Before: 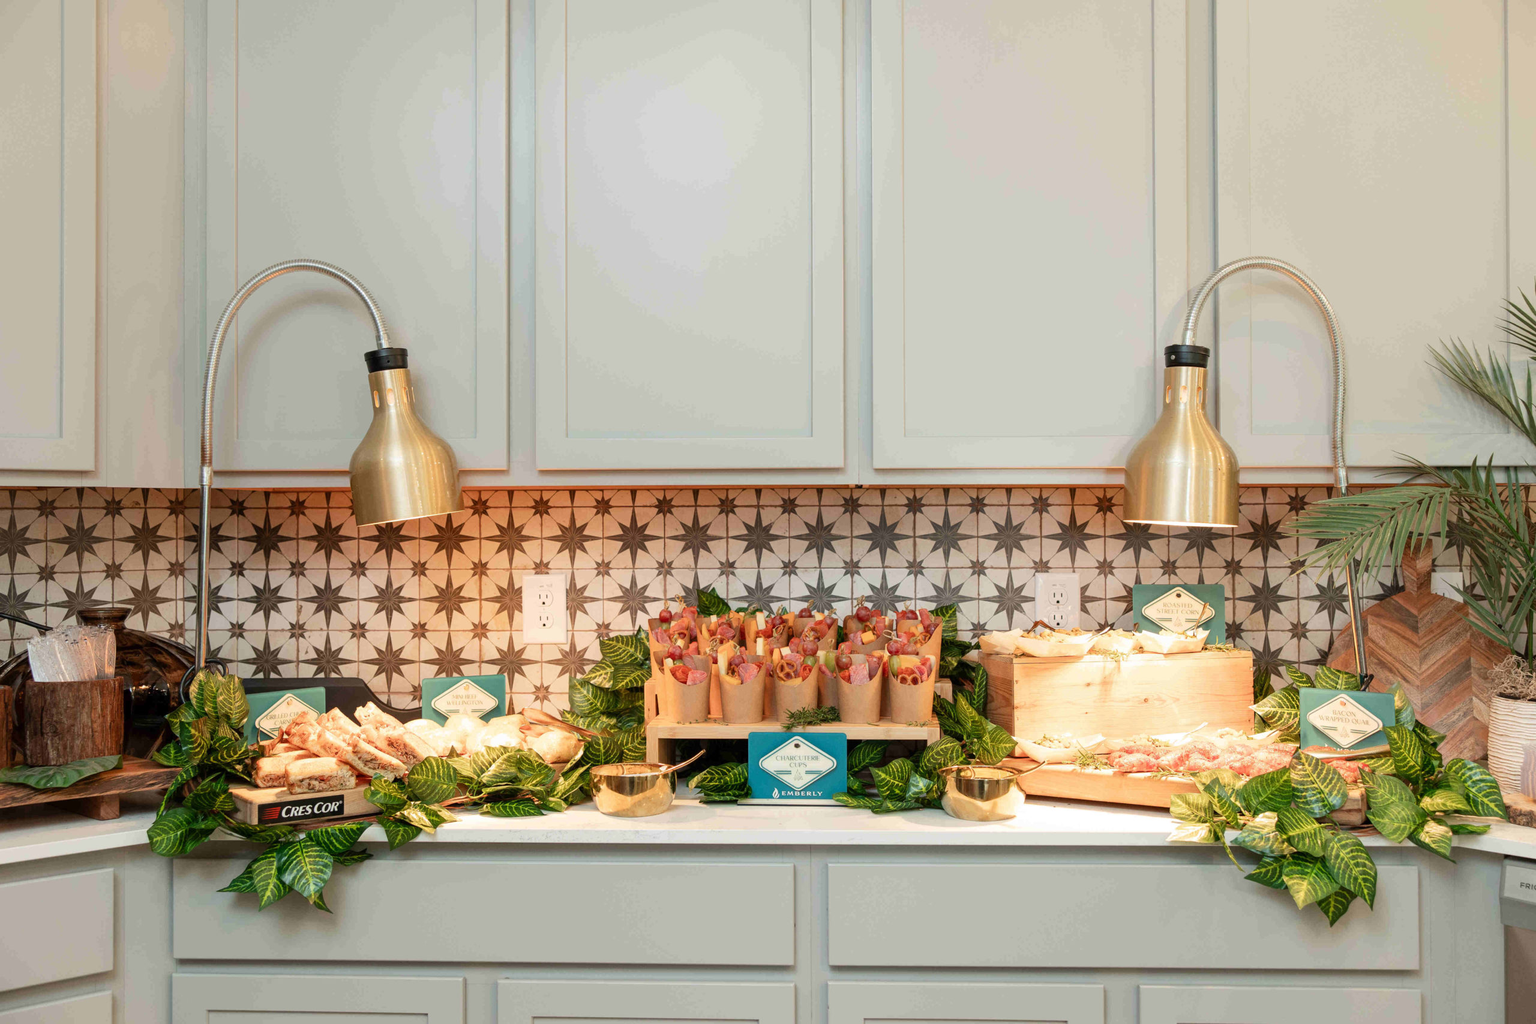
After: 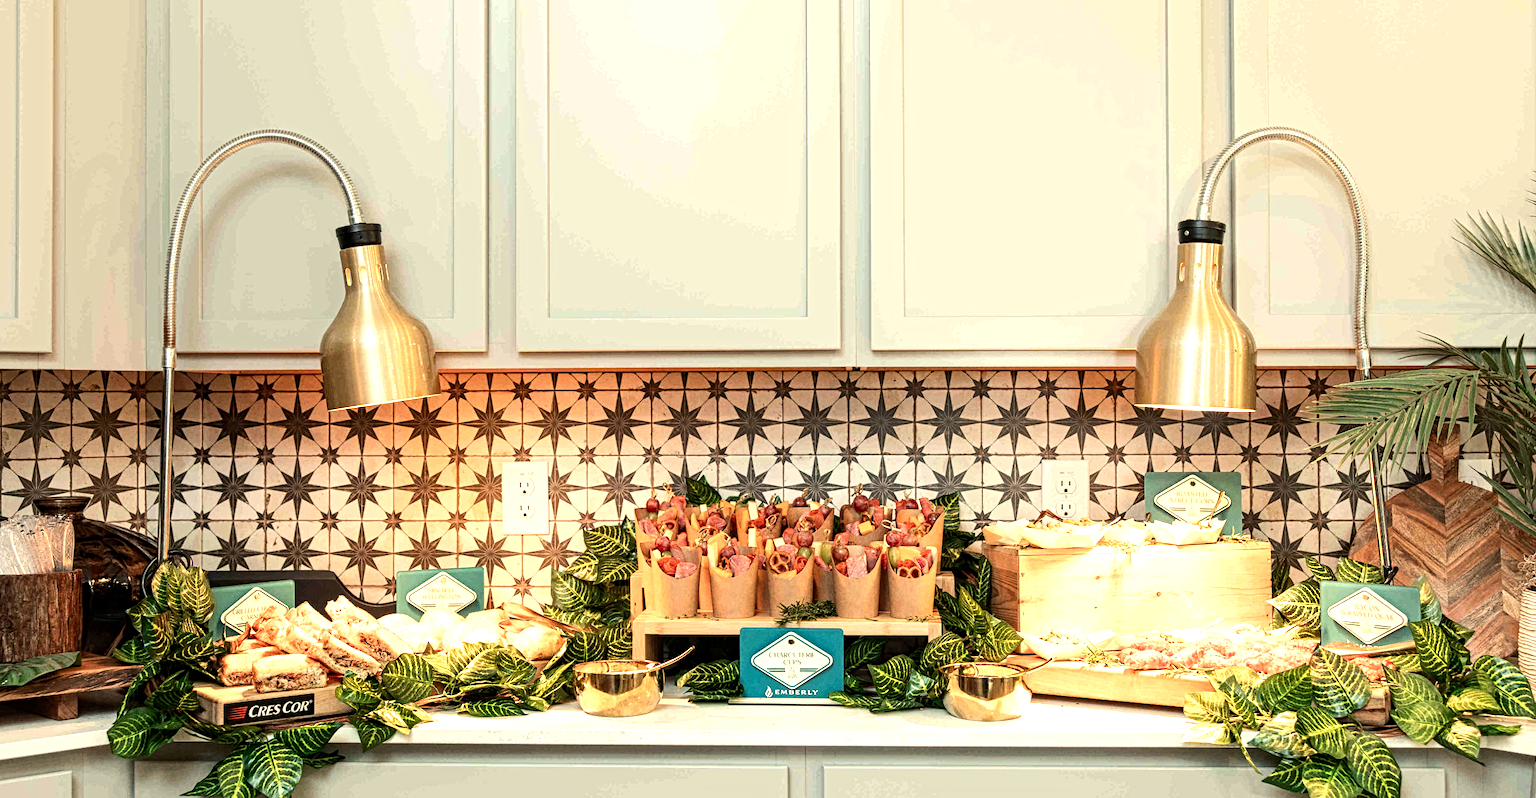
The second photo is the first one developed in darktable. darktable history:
white balance: red 1.029, blue 0.92
contrast equalizer: y [[0.5, 0.5, 0.5, 0.539, 0.64, 0.611], [0.5 ×6], [0.5 ×6], [0 ×6], [0 ×6]]
crop and rotate: left 2.991%, top 13.302%, right 1.981%, bottom 12.636%
tone equalizer: -8 EV -0.75 EV, -7 EV -0.7 EV, -6 EV -0.6 EV, -5 EV -0.4 EV, -3 EV 0.4 EV, -2 EV 0.6 EV, -1 EV 0.7 EV, +0 EV 0.75 EV, edges refinement/feathering 500, mask exposure compensation -1.57 EV, preserve details no
